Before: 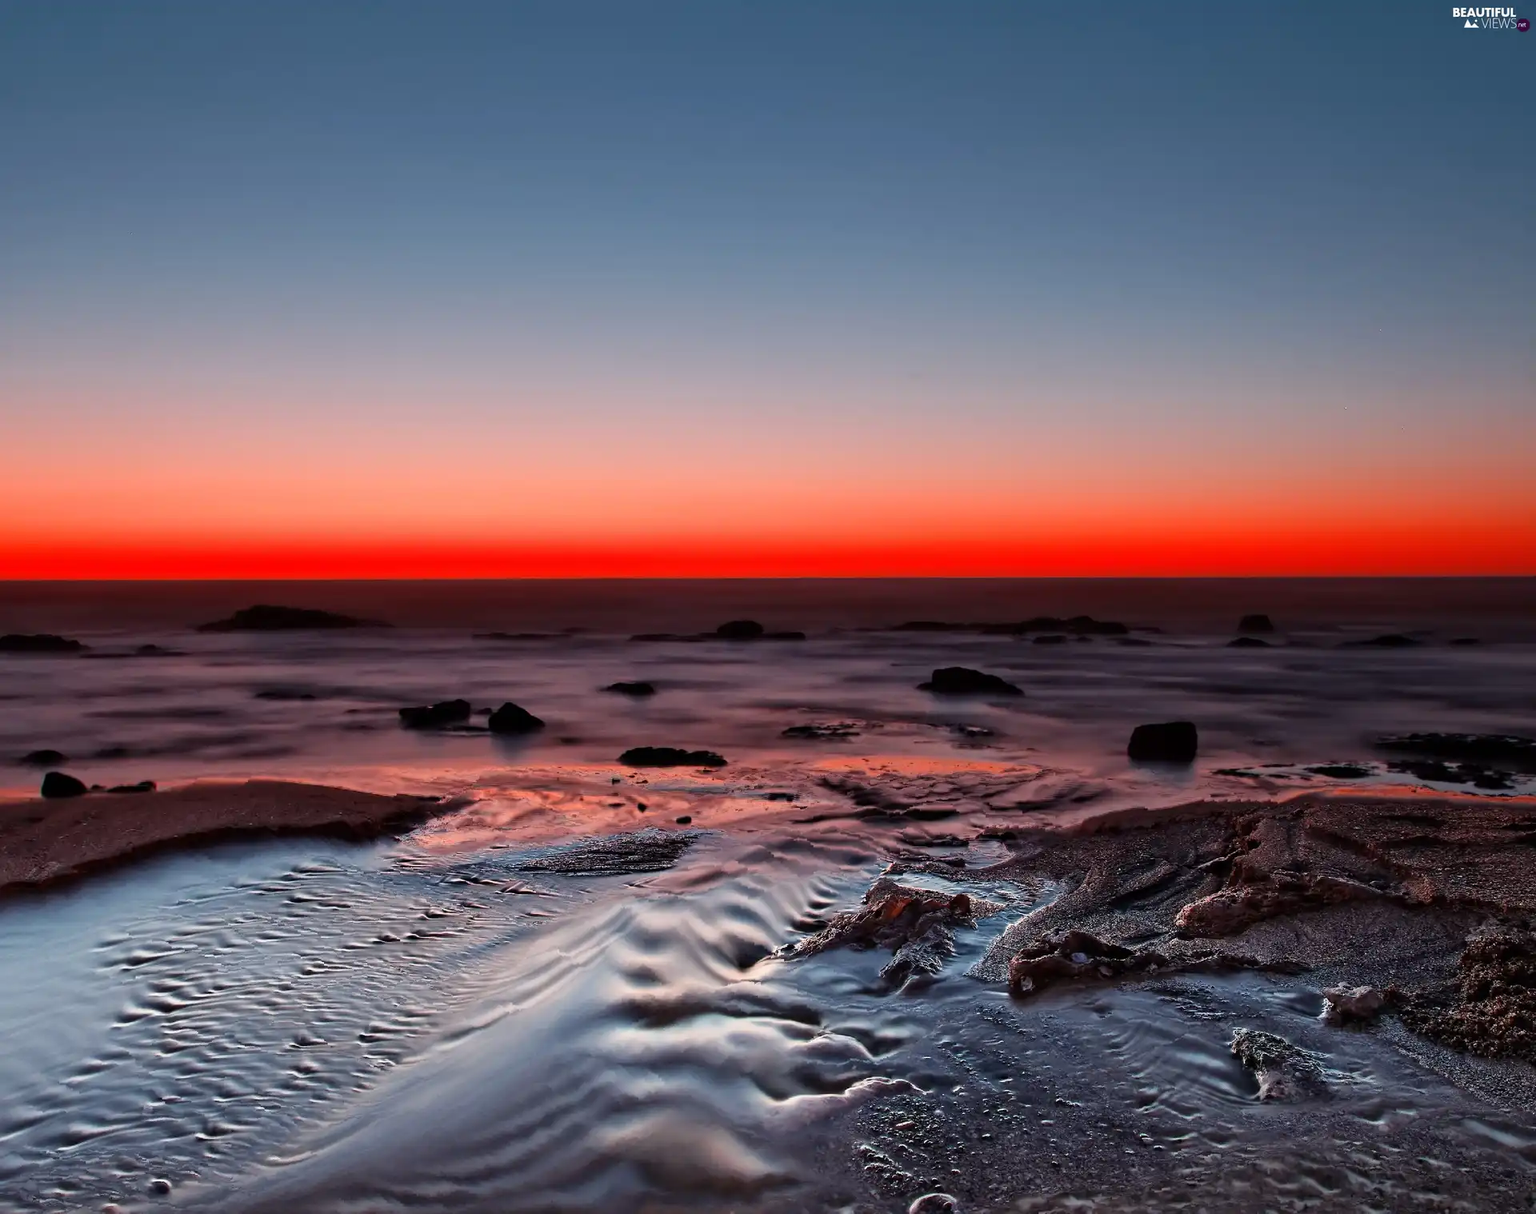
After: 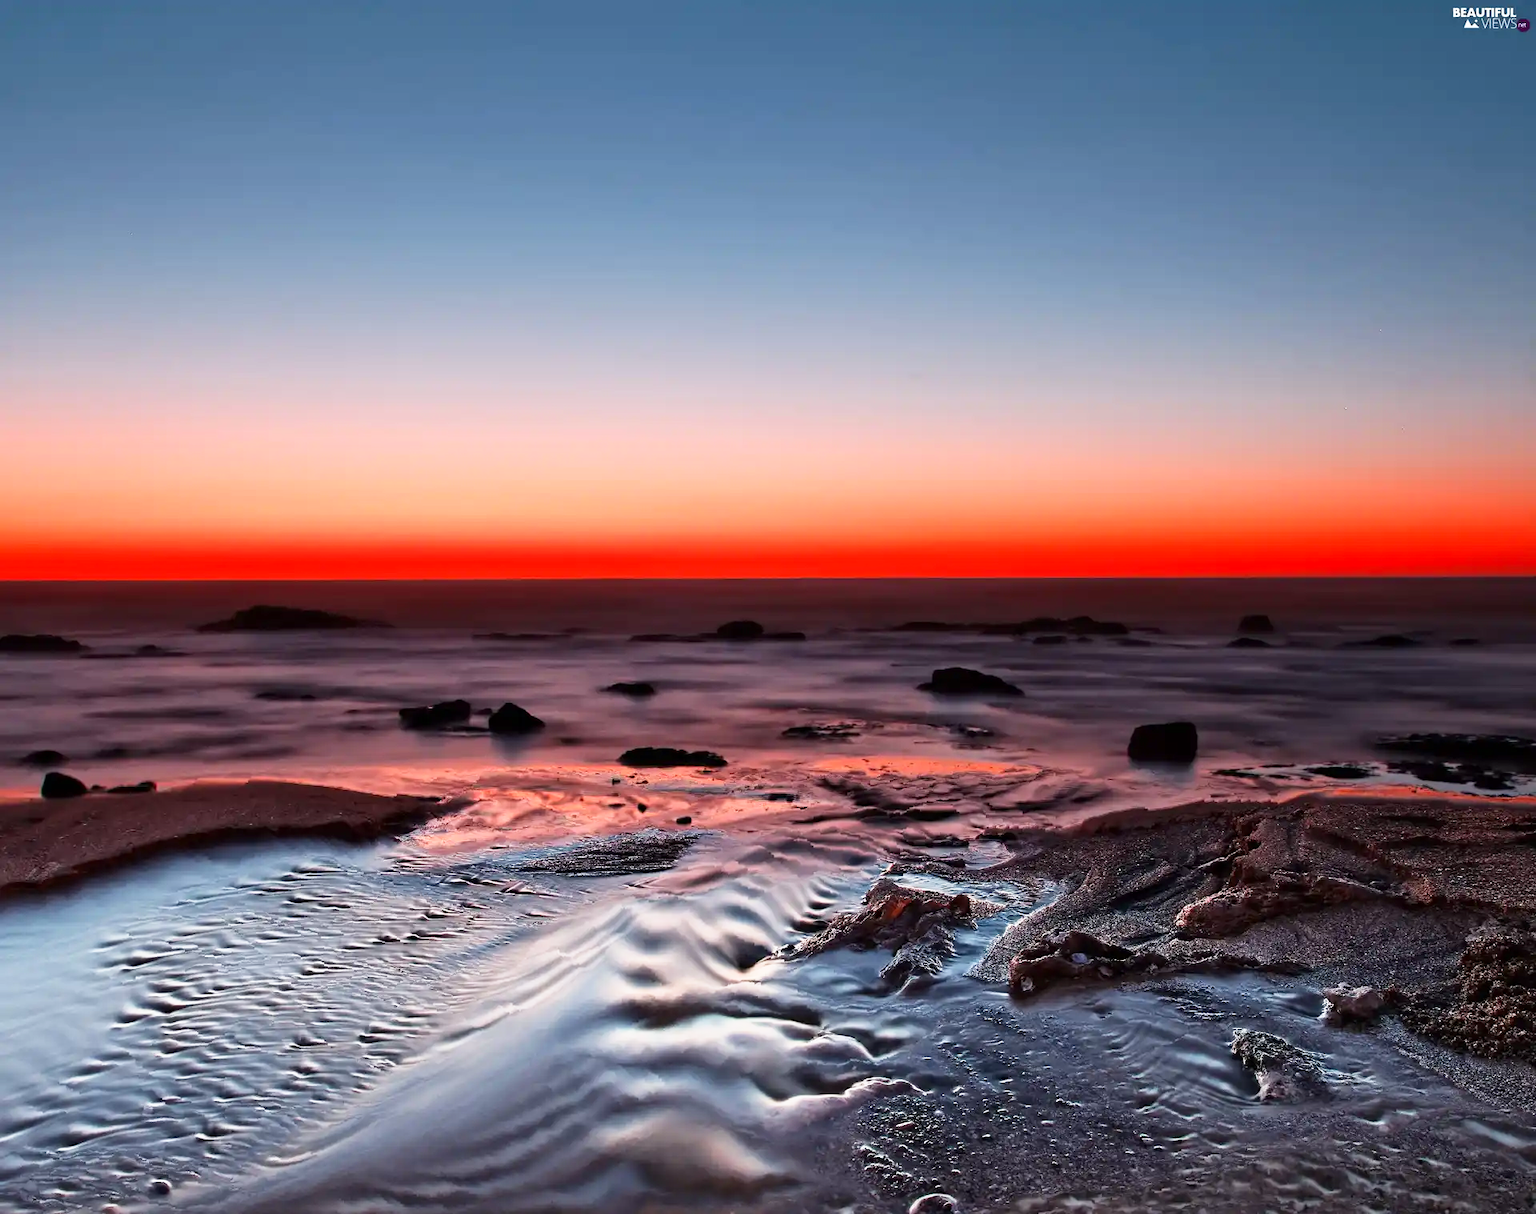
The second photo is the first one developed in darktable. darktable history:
contrast brightness saturation: contrast 0.08, saturation 0.02
base curve: curves: ch0 [(0, 0) (0.579, 0.807) (1, 1)], preserve colors none
